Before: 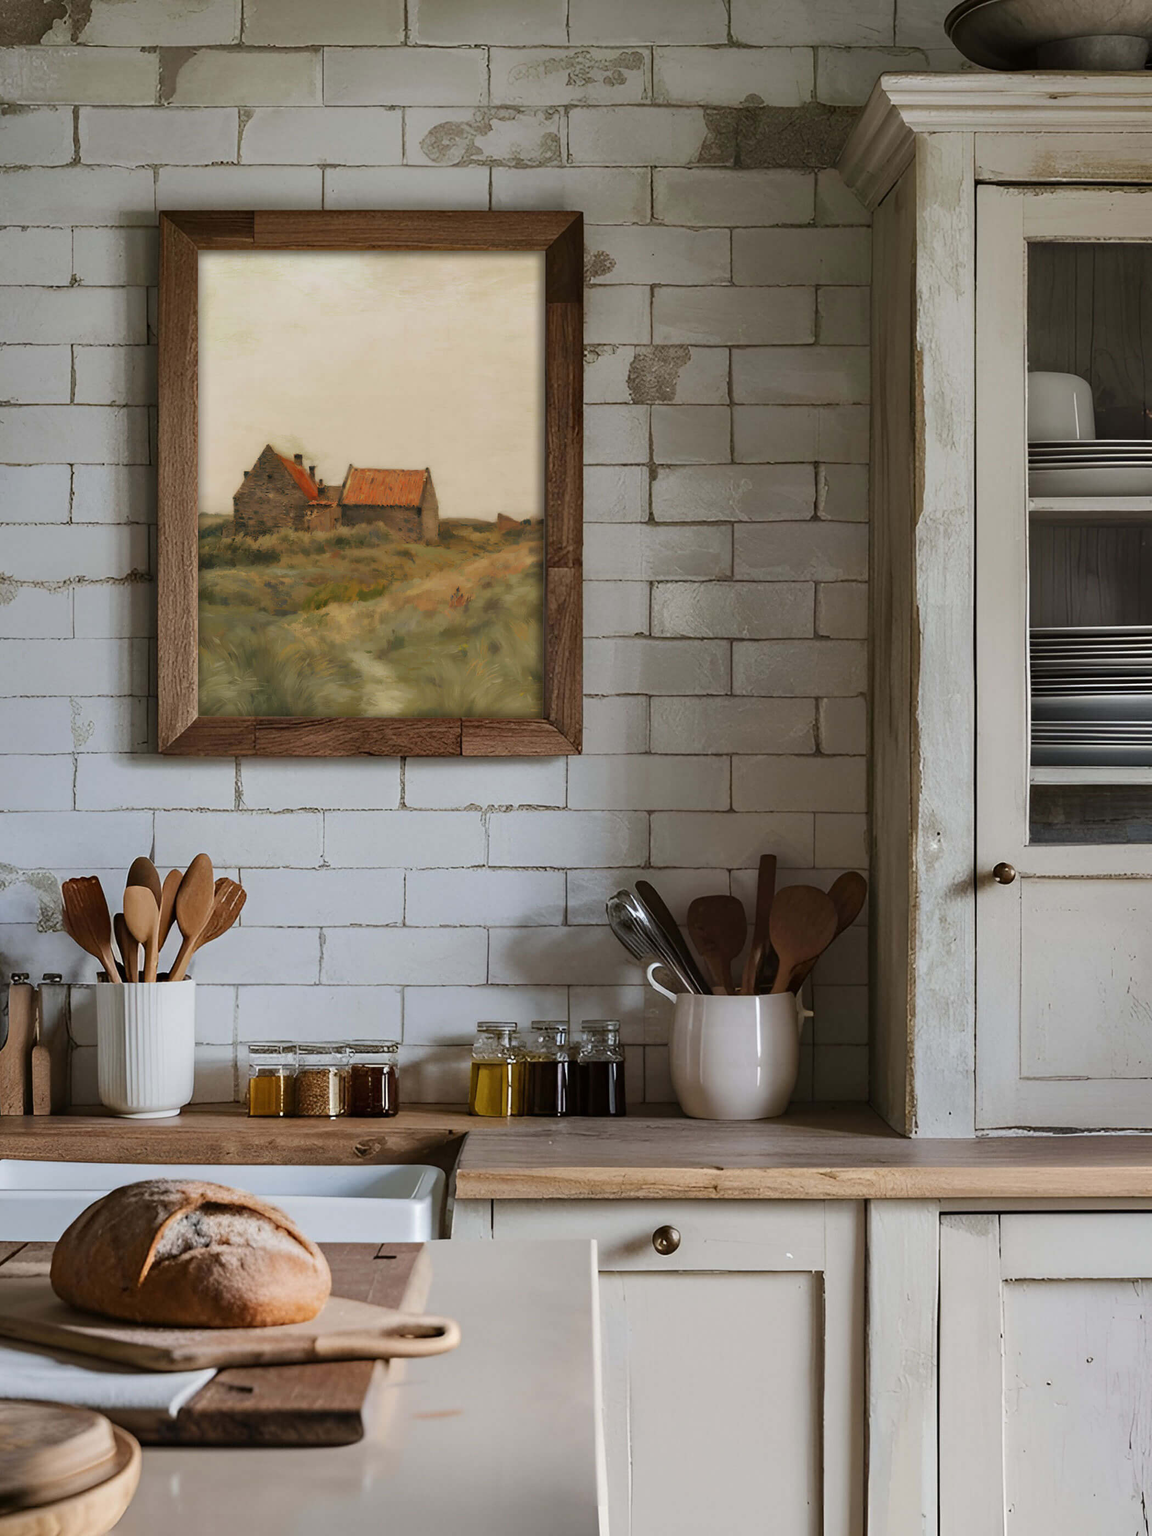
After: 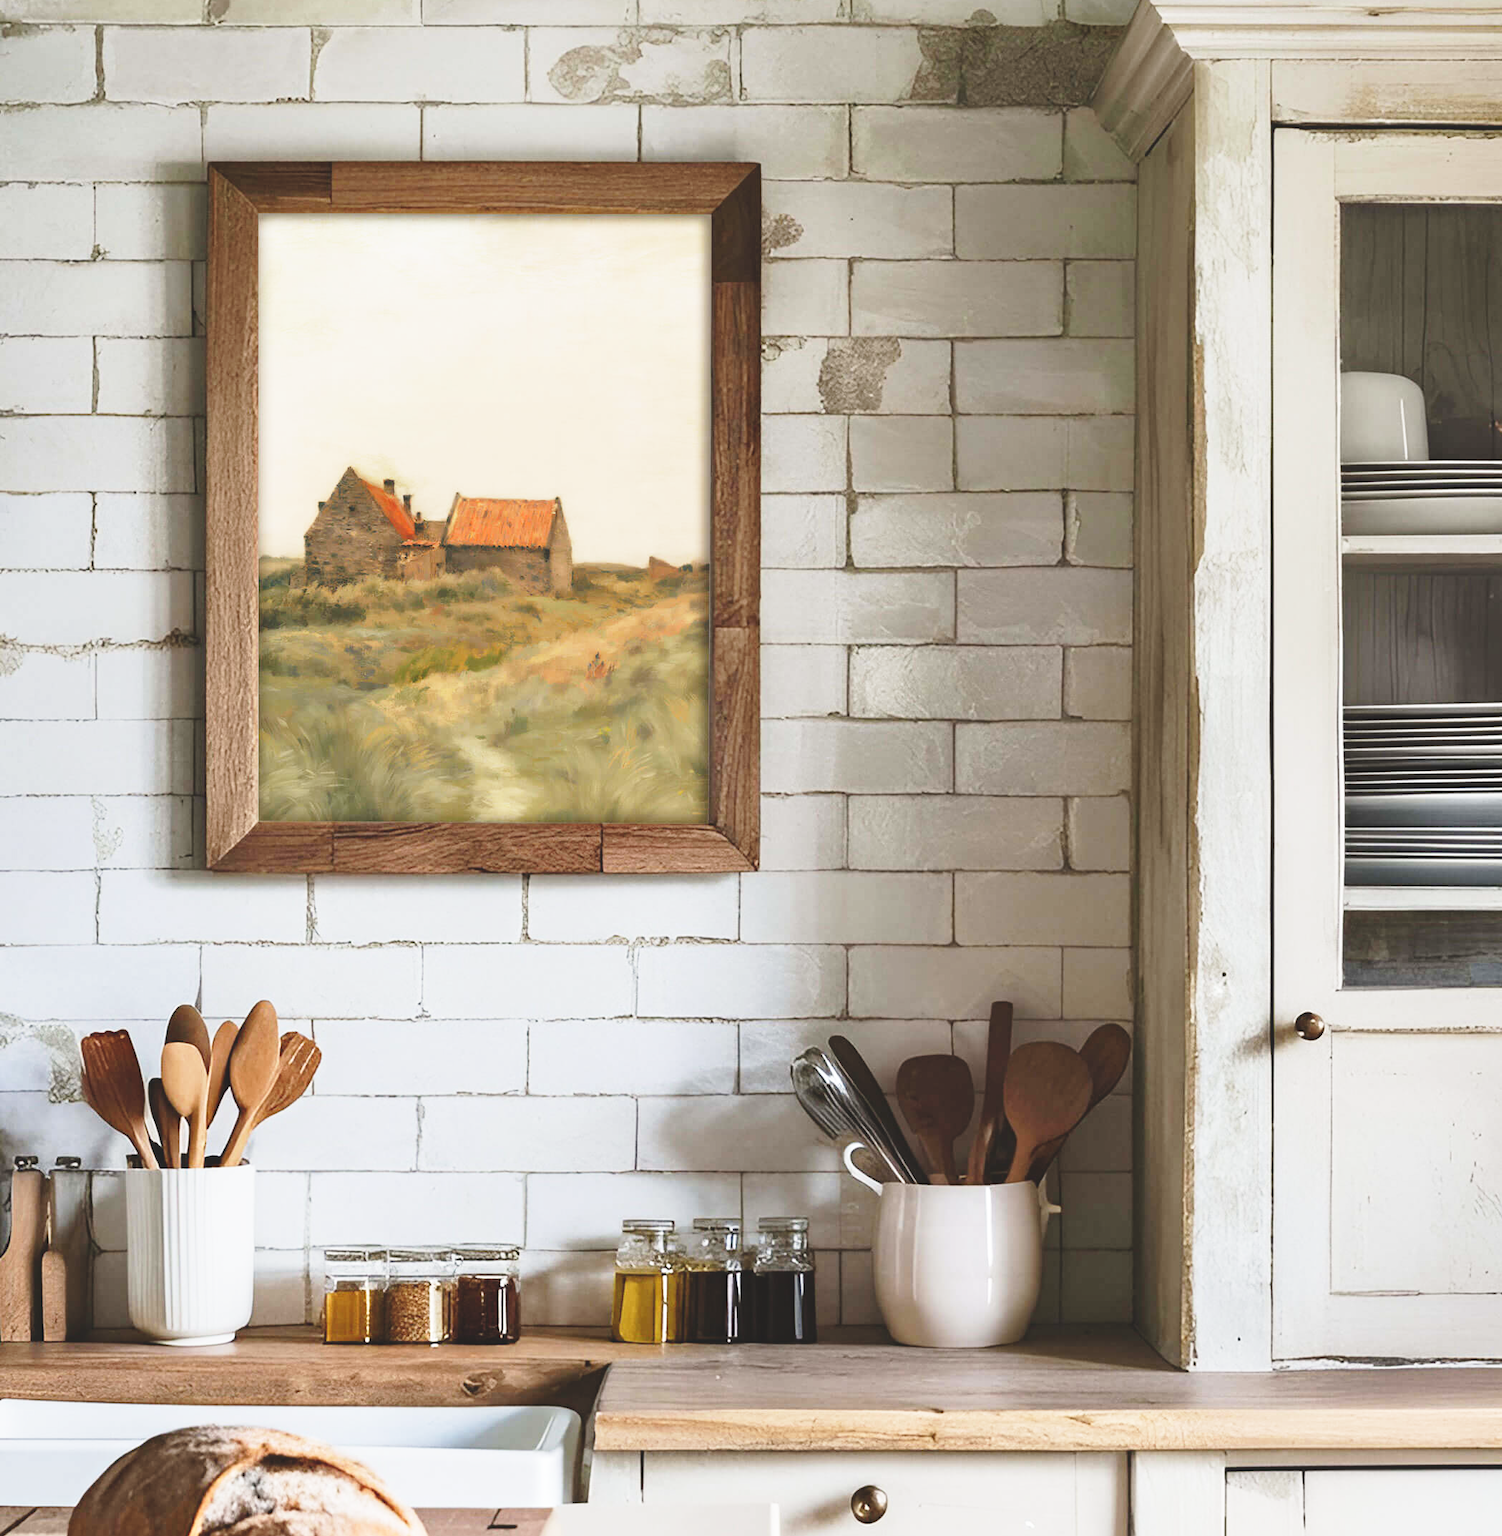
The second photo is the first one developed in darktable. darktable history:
color balance: lift [1.01, 1, 1, 1], gamma [1.097, 1, 1, 1], gain [0.85, 1, 1, 1]
base curve: curves: ch0 [(0, 0) (0.026, 0.03) (0.109, 0.232) (0.351, 0.748) (0.669, 0.968) (1, 1)], preserve colors none
crop: top 5.667%, bottom 17.637%
